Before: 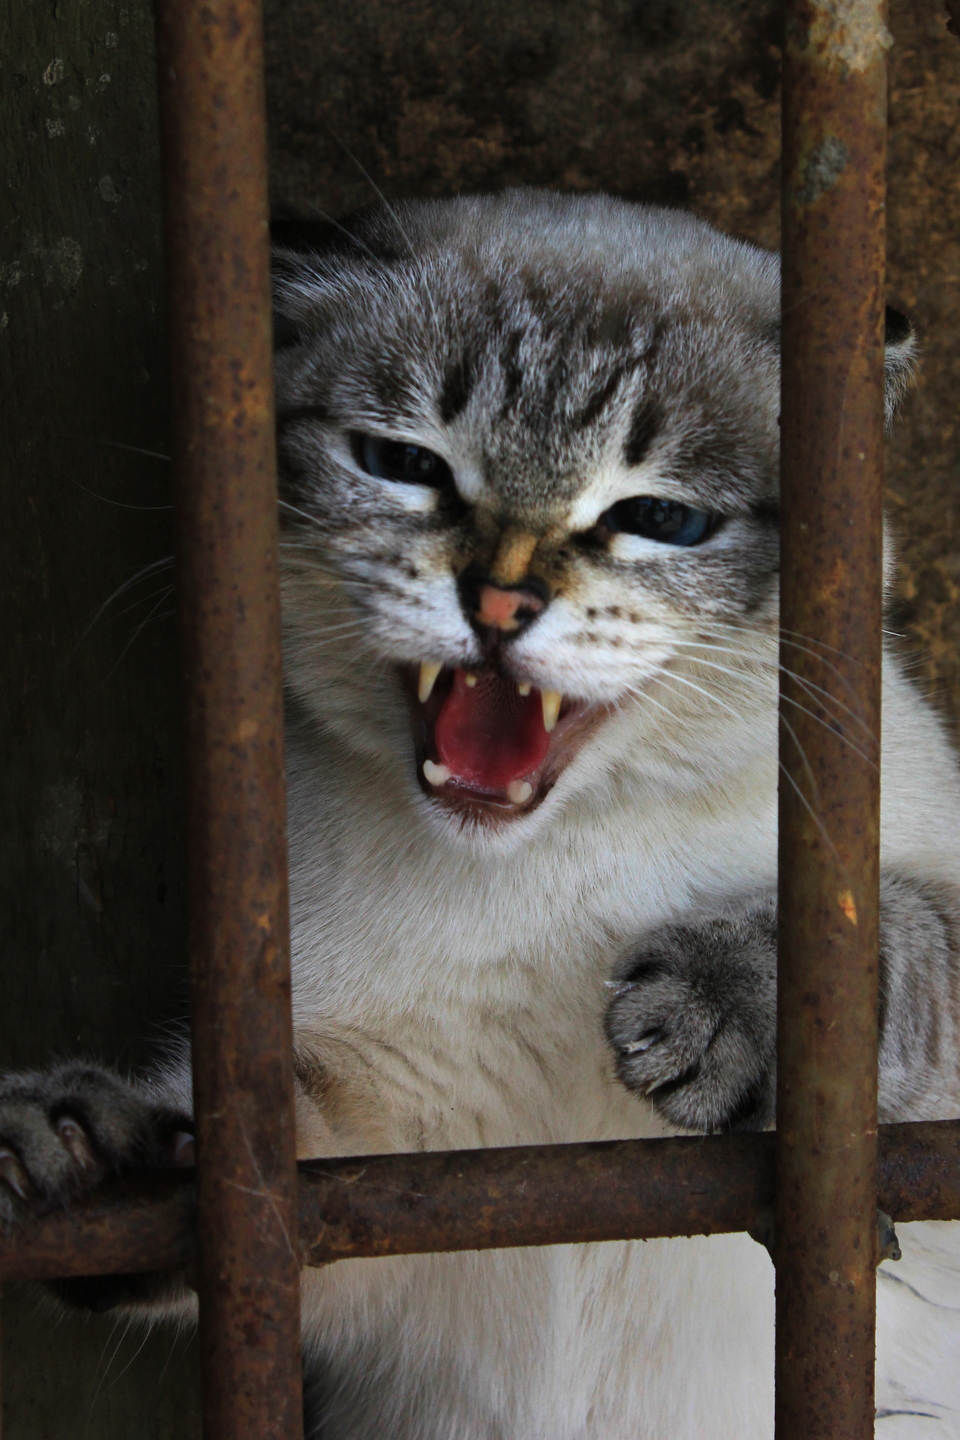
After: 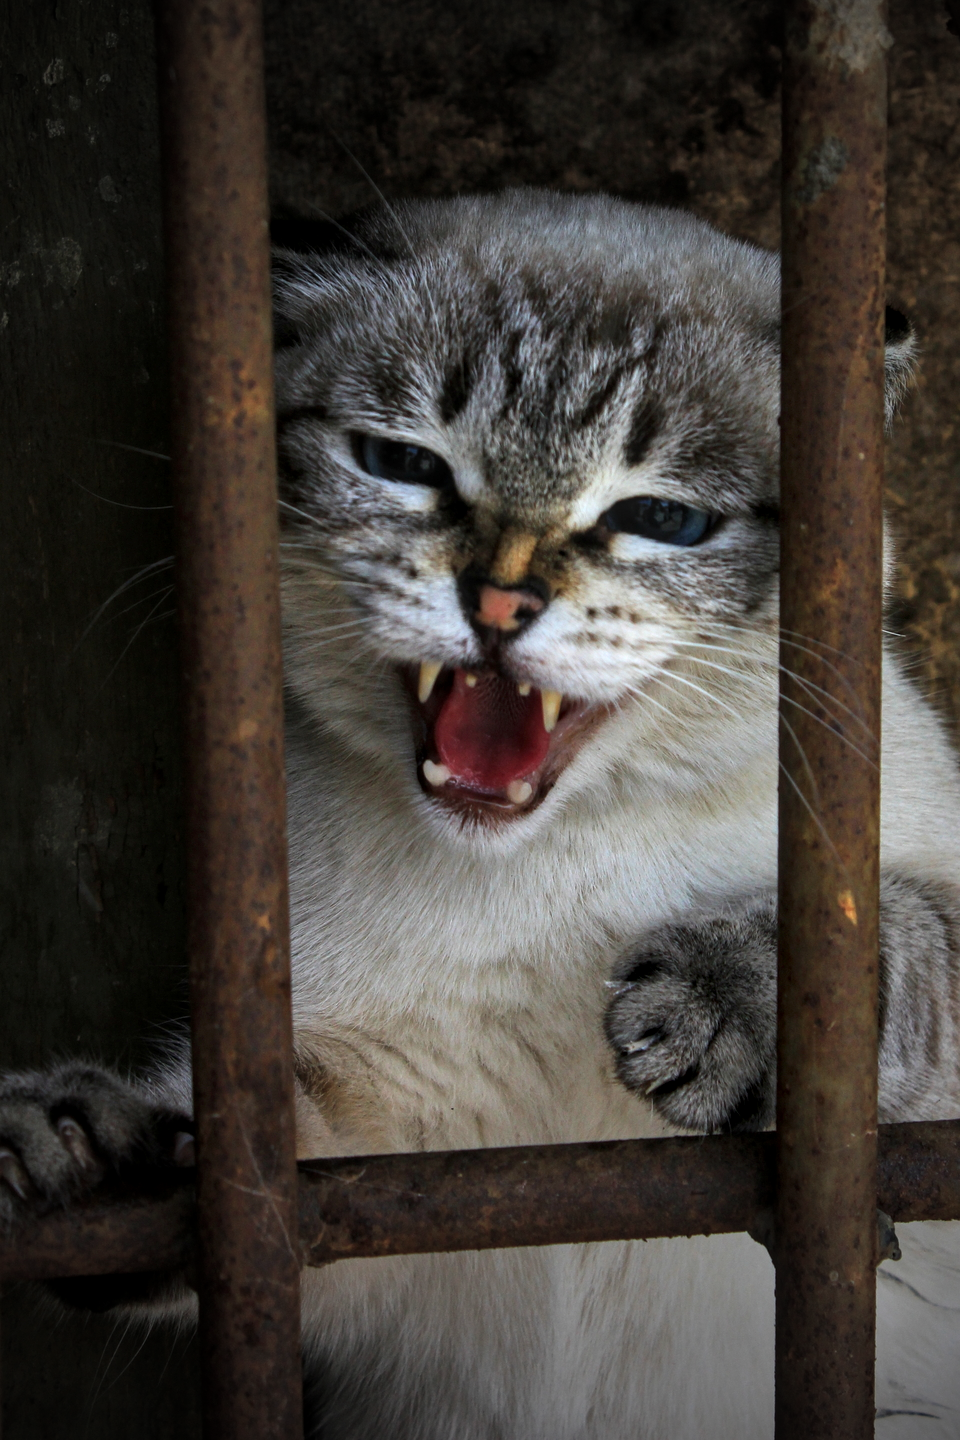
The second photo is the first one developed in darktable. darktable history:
vignetting: fall-off radius 98.82%, brightness -0.886, width/height ratio 1.345, unbound false
local contrast: detail 130%
